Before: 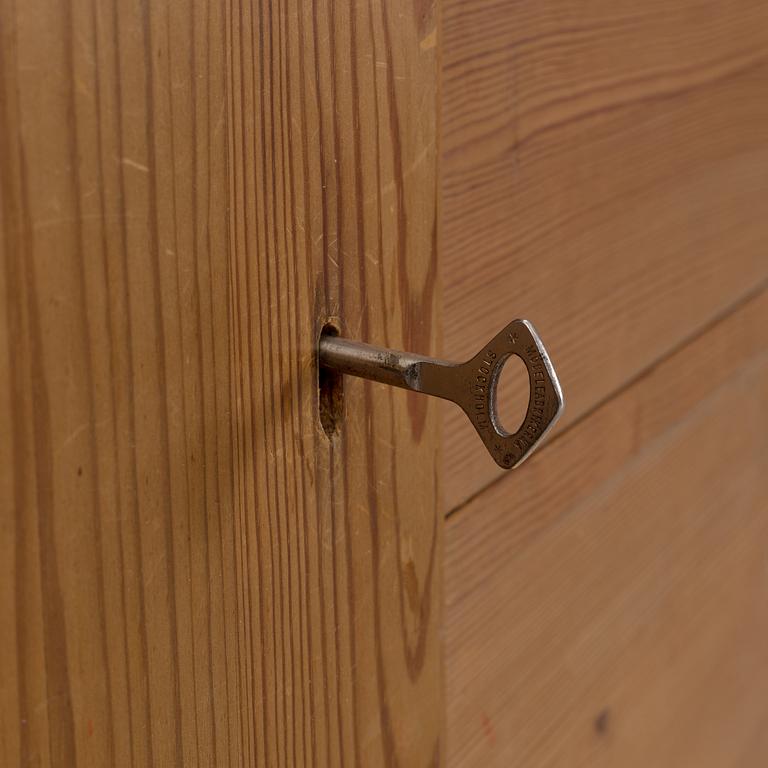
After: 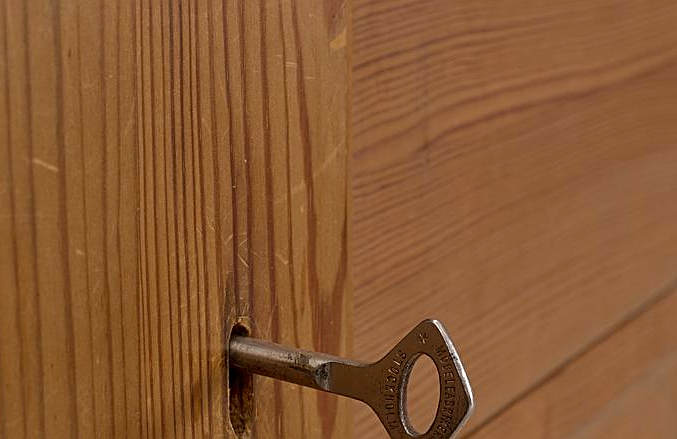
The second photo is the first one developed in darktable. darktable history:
crop and rotate: left 11.812%, bottom 42.776%
contrast brightness saturation: saturation 0.1
sharpen: on, module defaults
